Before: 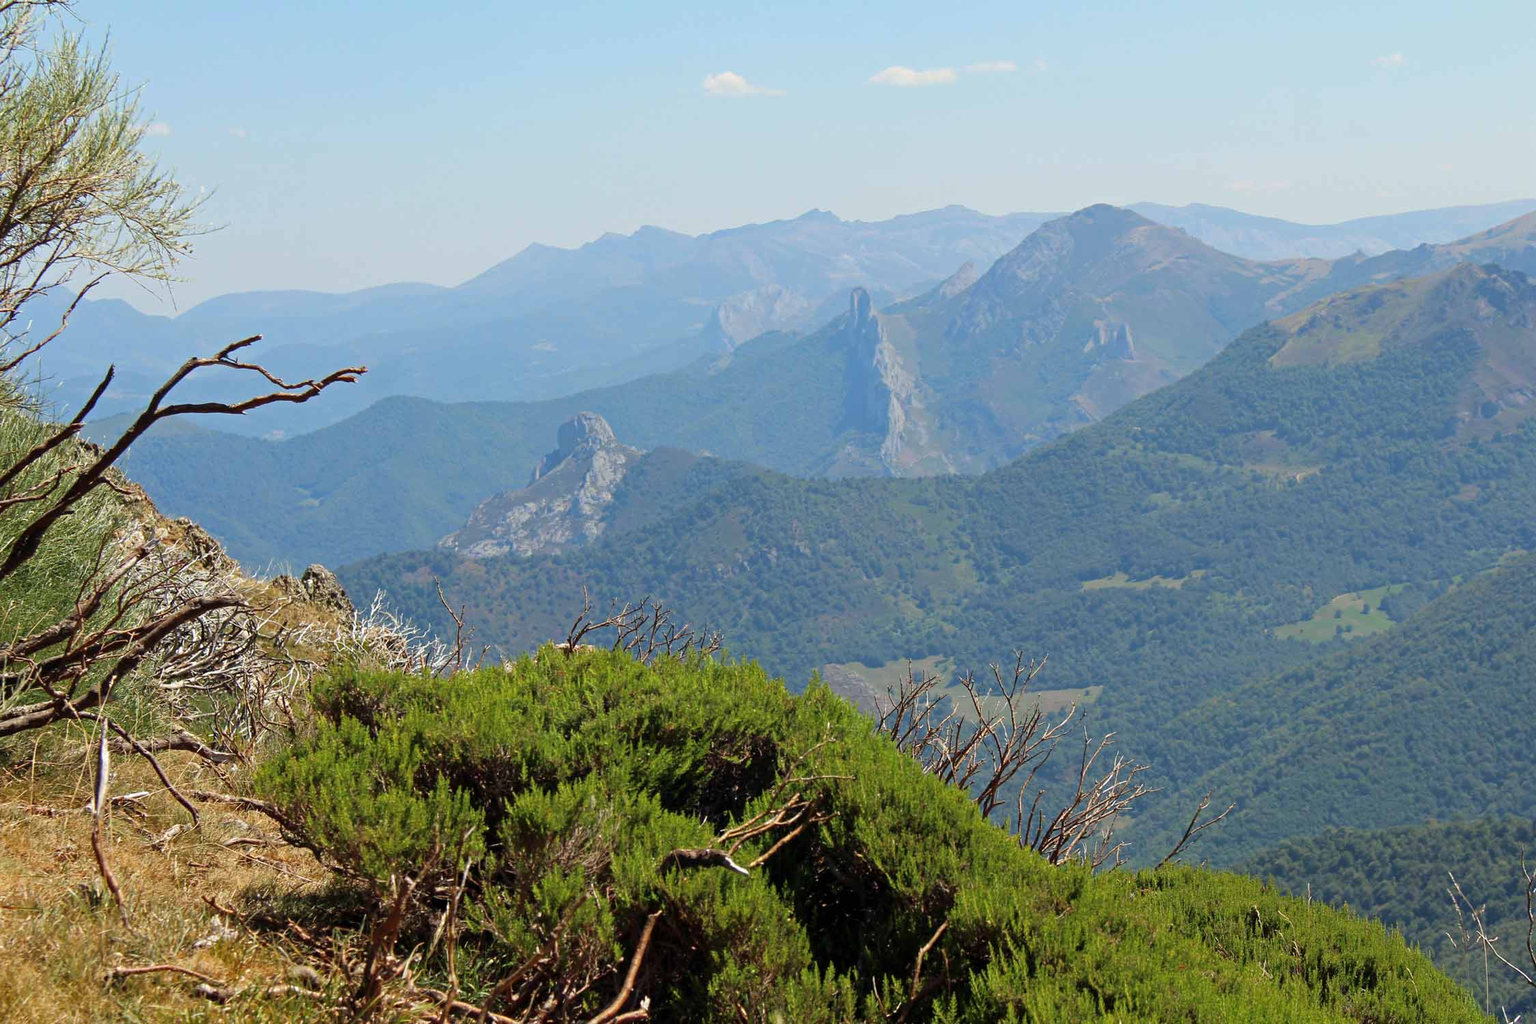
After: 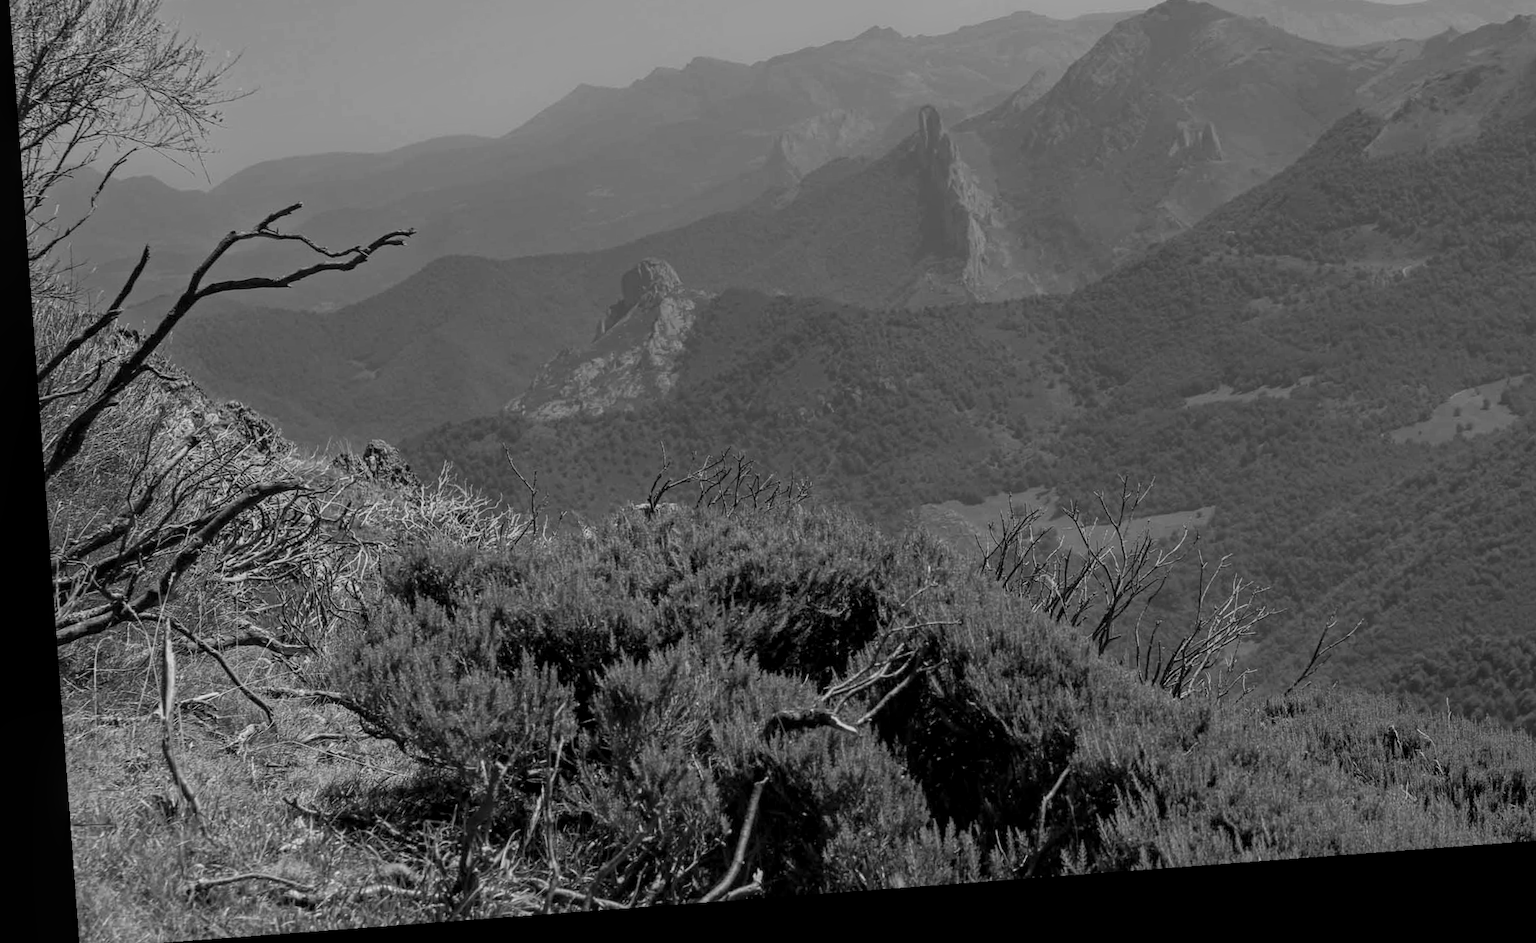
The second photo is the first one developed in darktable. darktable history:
crop: top 20.916%, right 9.437%, bottom 0.316%
local contrast: on, module defaults
rotate and perspective: rotation -4.25°, automatic cropping off
monochrome: a 79.32, b 81.83, size 1.1
